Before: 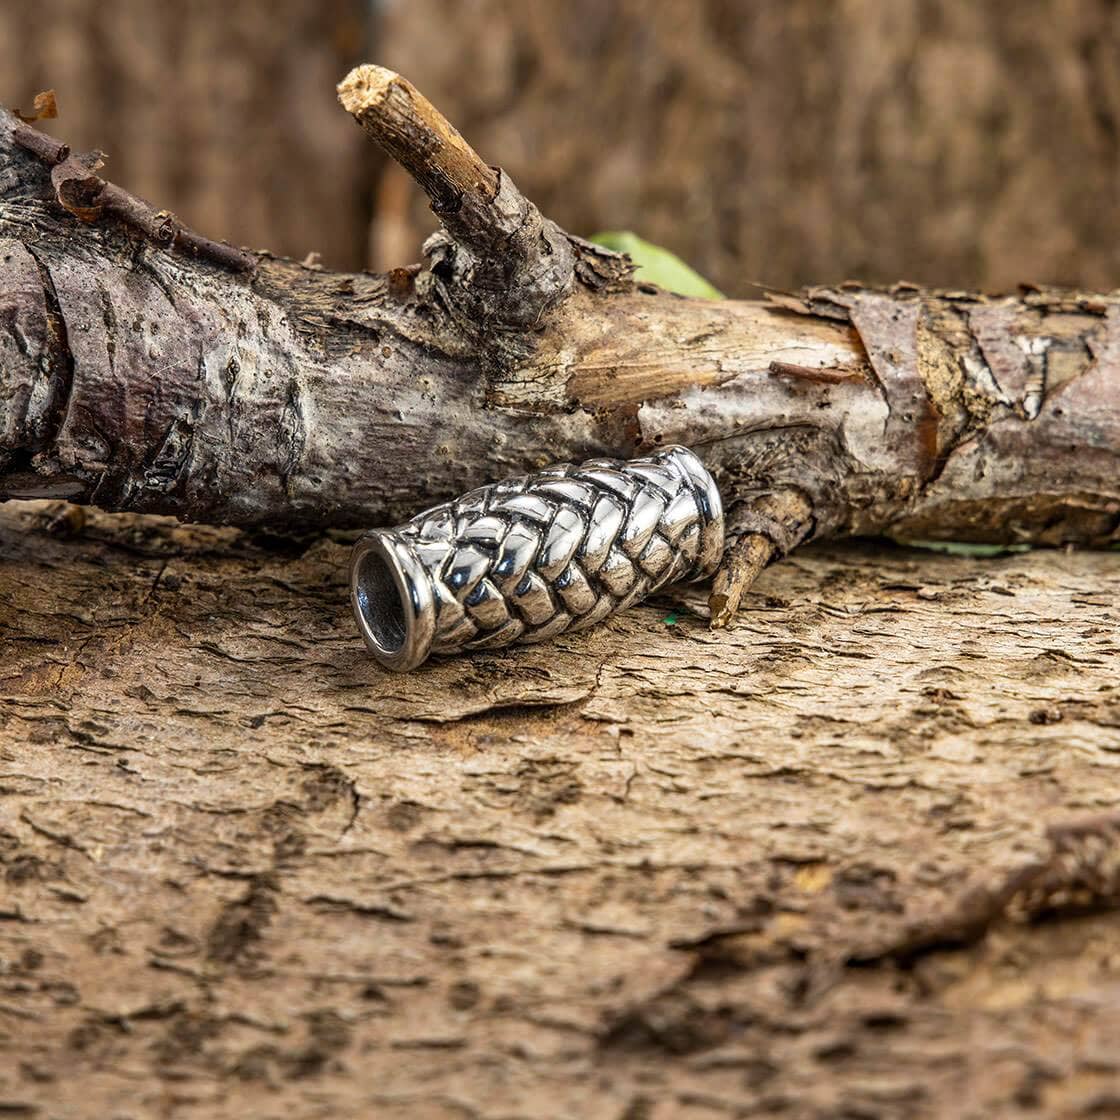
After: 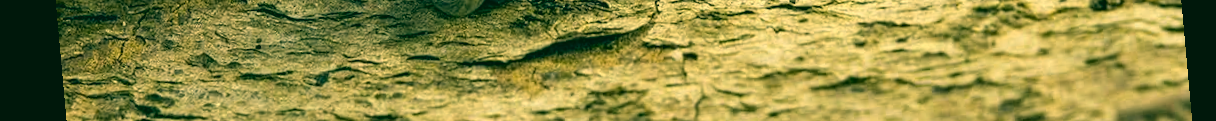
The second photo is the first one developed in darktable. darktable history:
rotate and perspective: rotation -5.2°, automatic cropping off
crop and rotate: top 59.084%, bottom 30.916%
color correction: highlights a* 1.83, highlights b* 34.02, shadows a* -36.68, shadows b* -5.48
